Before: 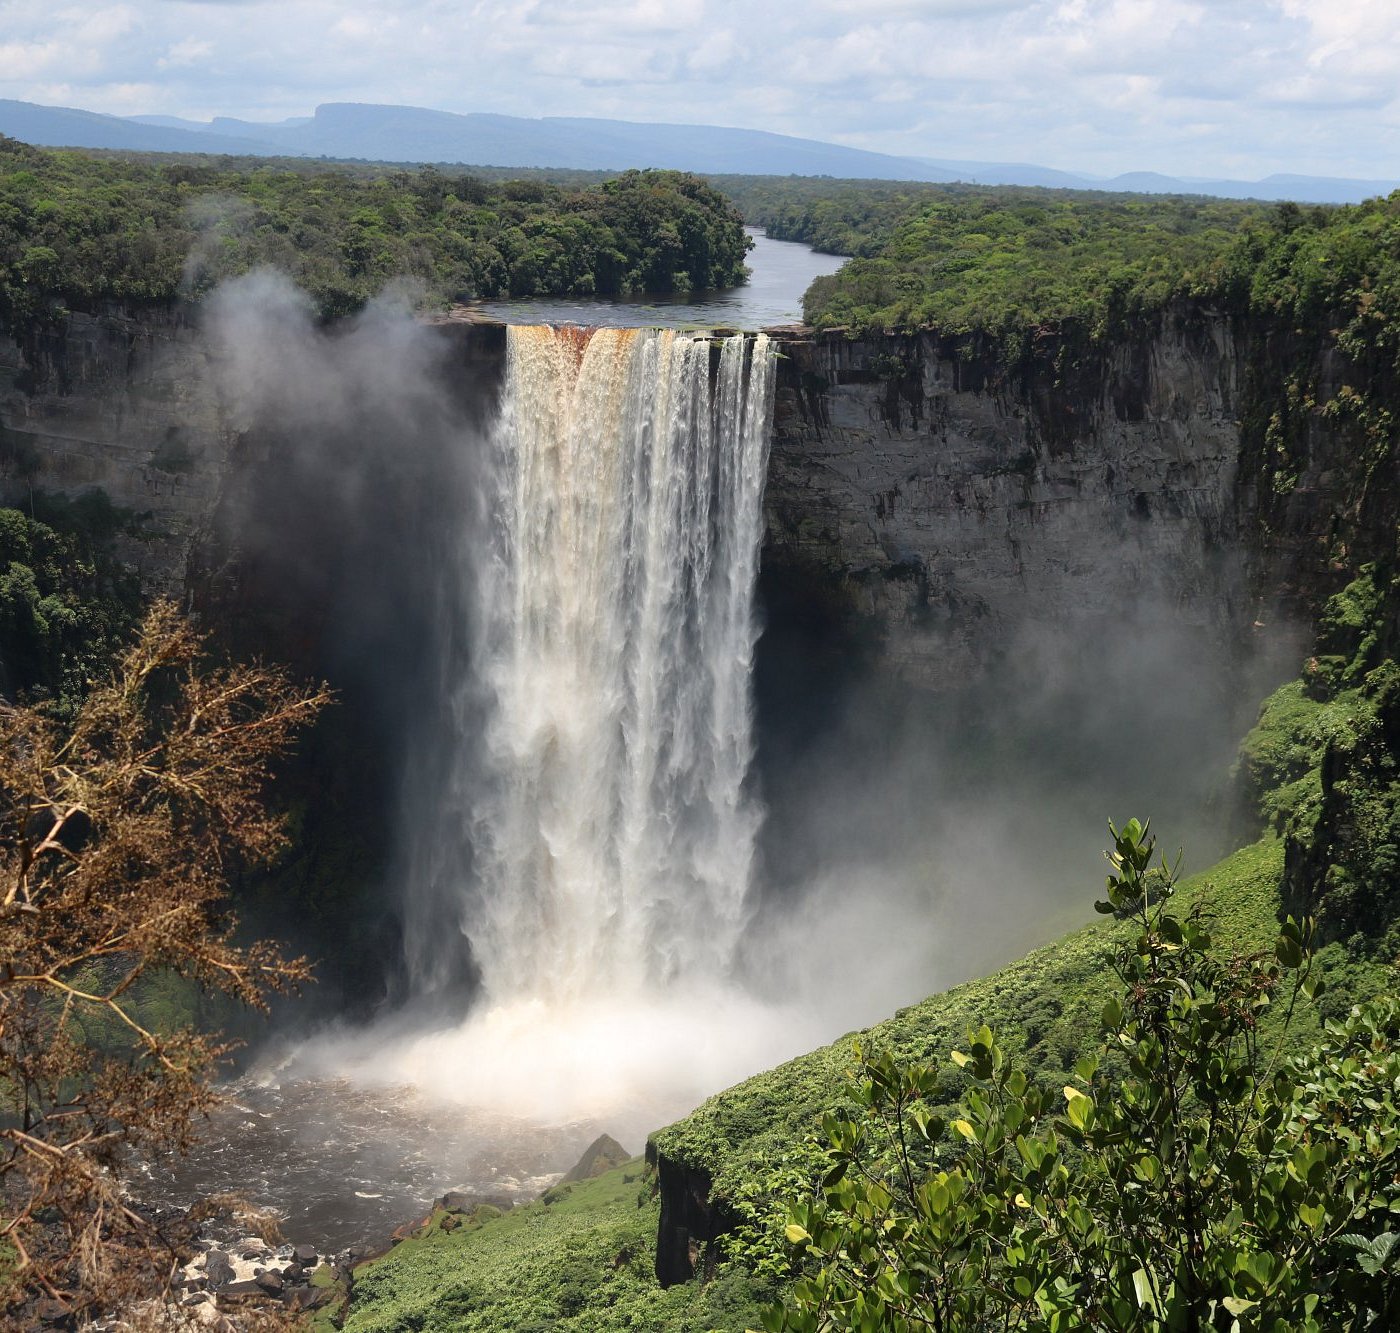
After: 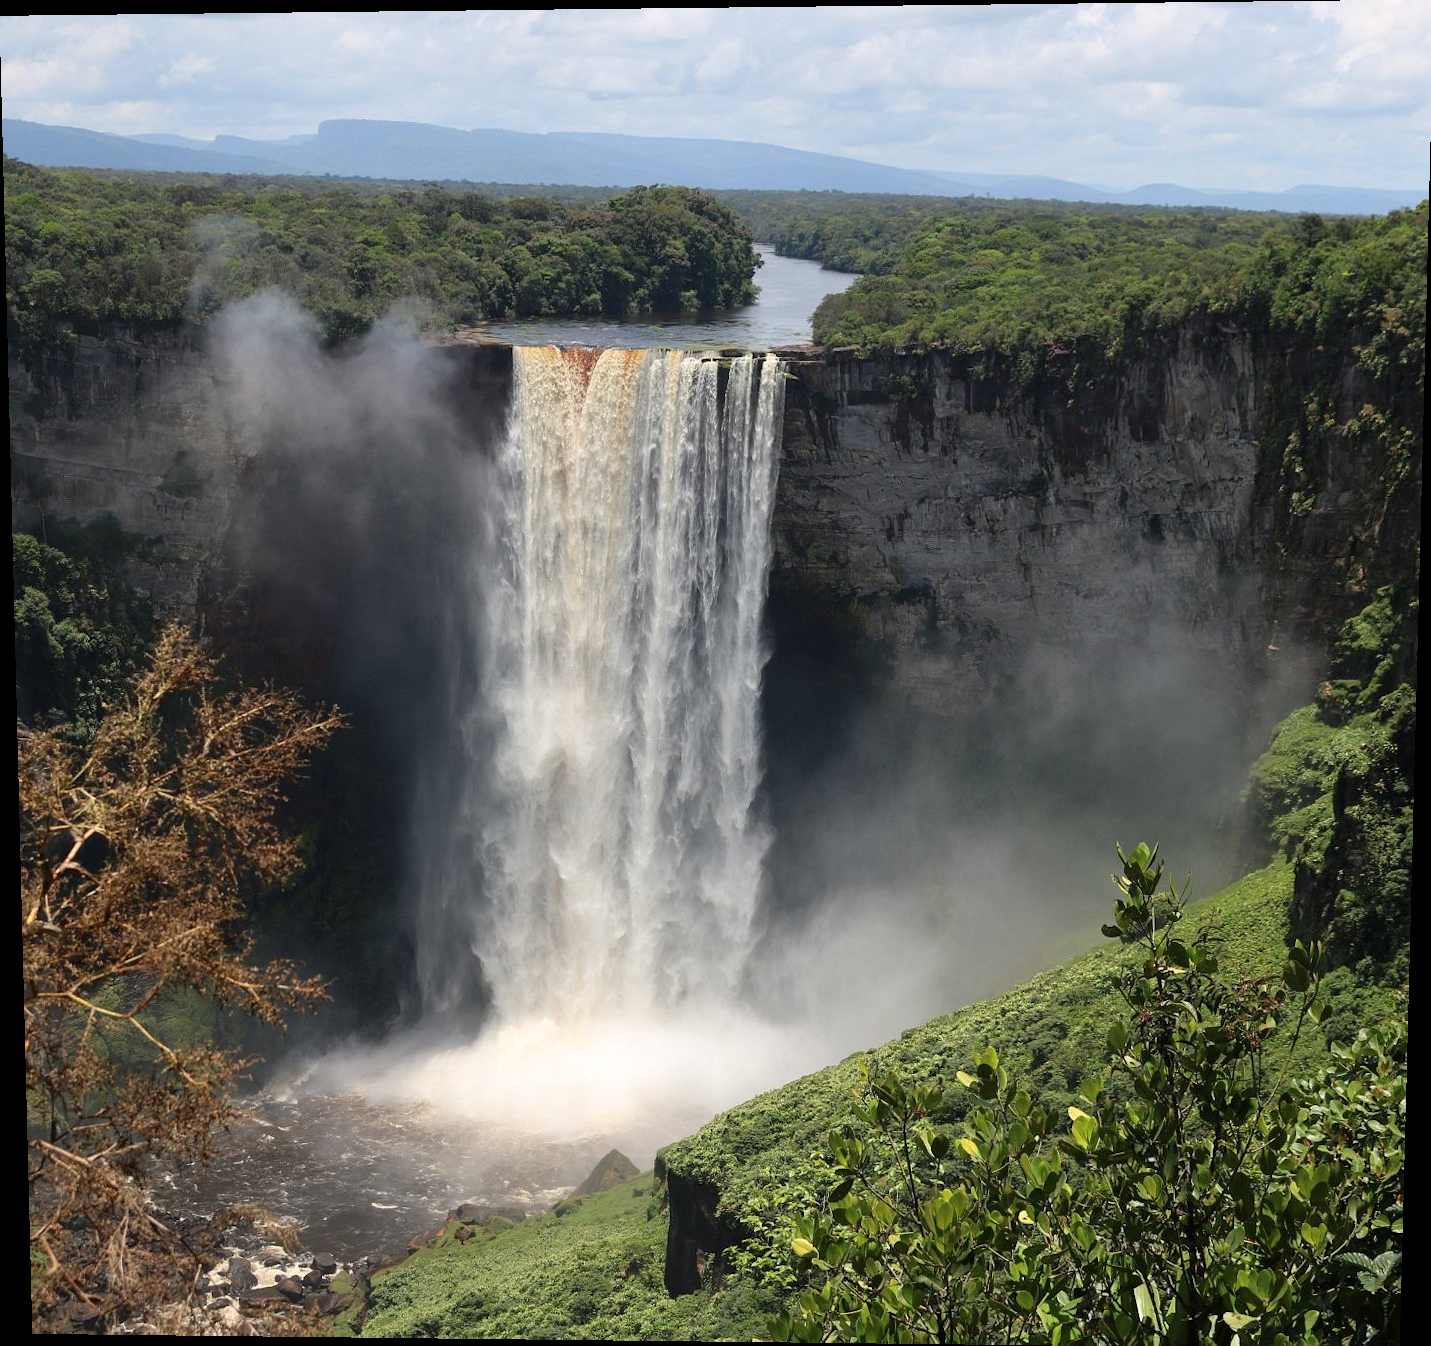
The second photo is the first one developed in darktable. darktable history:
crop: top 0.05%, bottom 0.098%
rotate and perspective: lens shift (vertical) 0.048, lens shift (horizontal) -0.024, automatic cropping off
